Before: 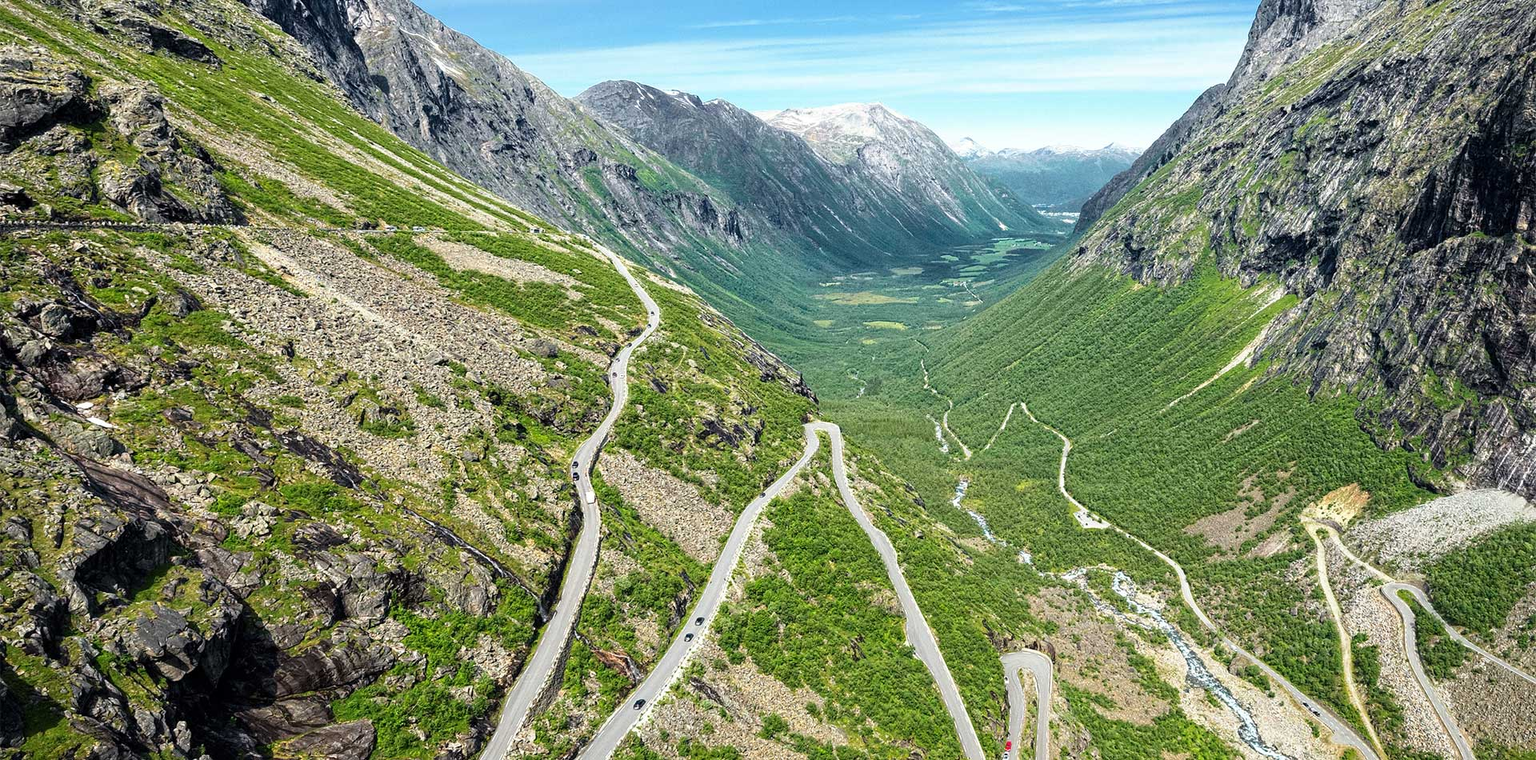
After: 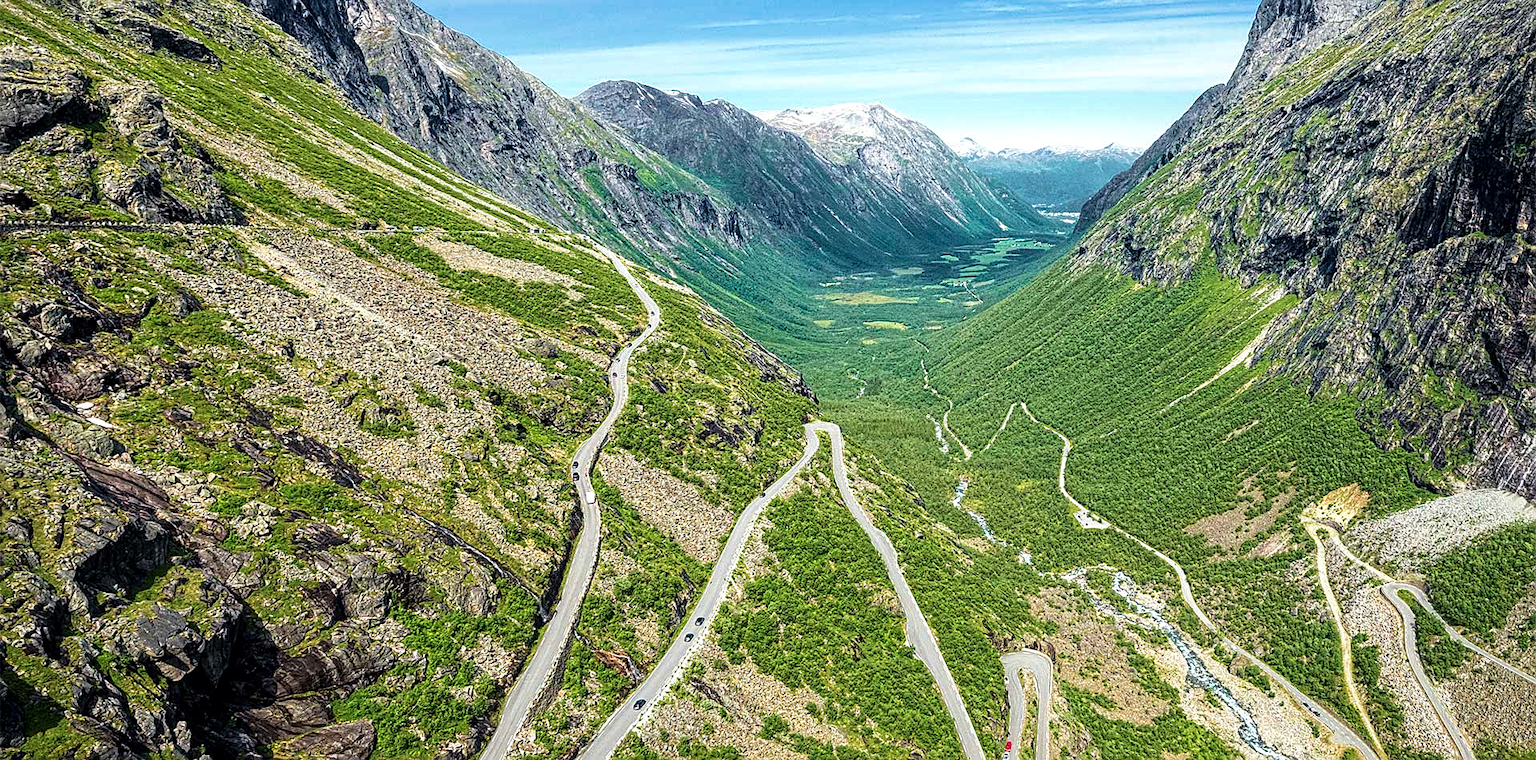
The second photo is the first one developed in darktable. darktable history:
velvia: strength 39.67%
sharpen: on, module defaults
contrast brightness saturation: saturation -0.029
local contrast: on, module defaults
